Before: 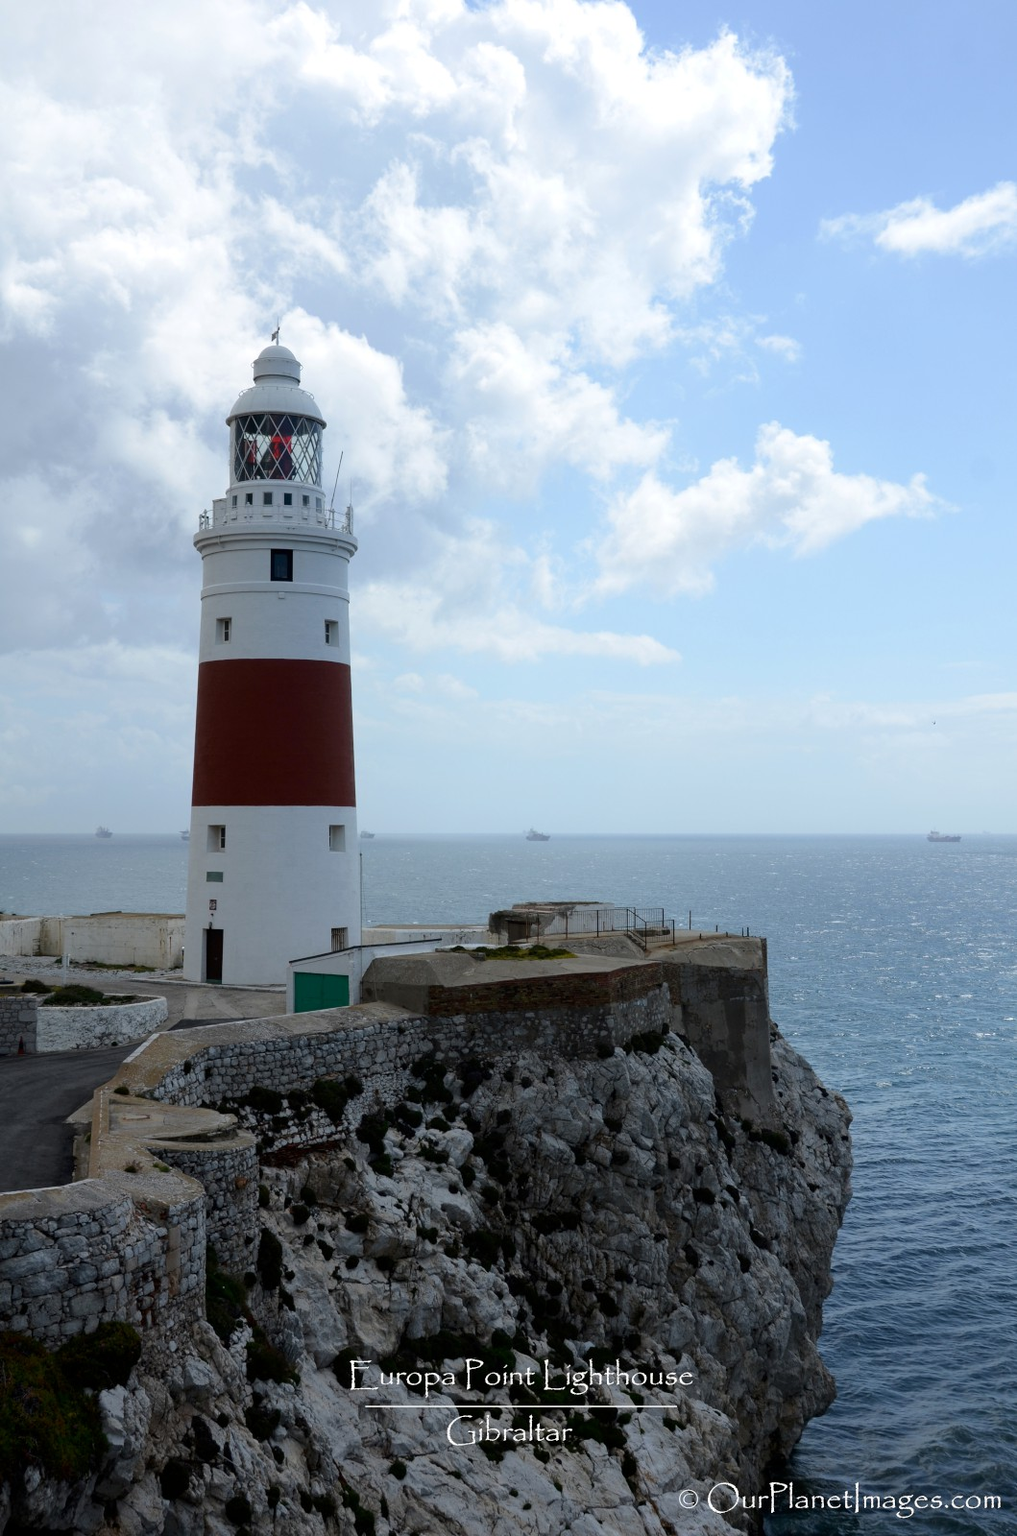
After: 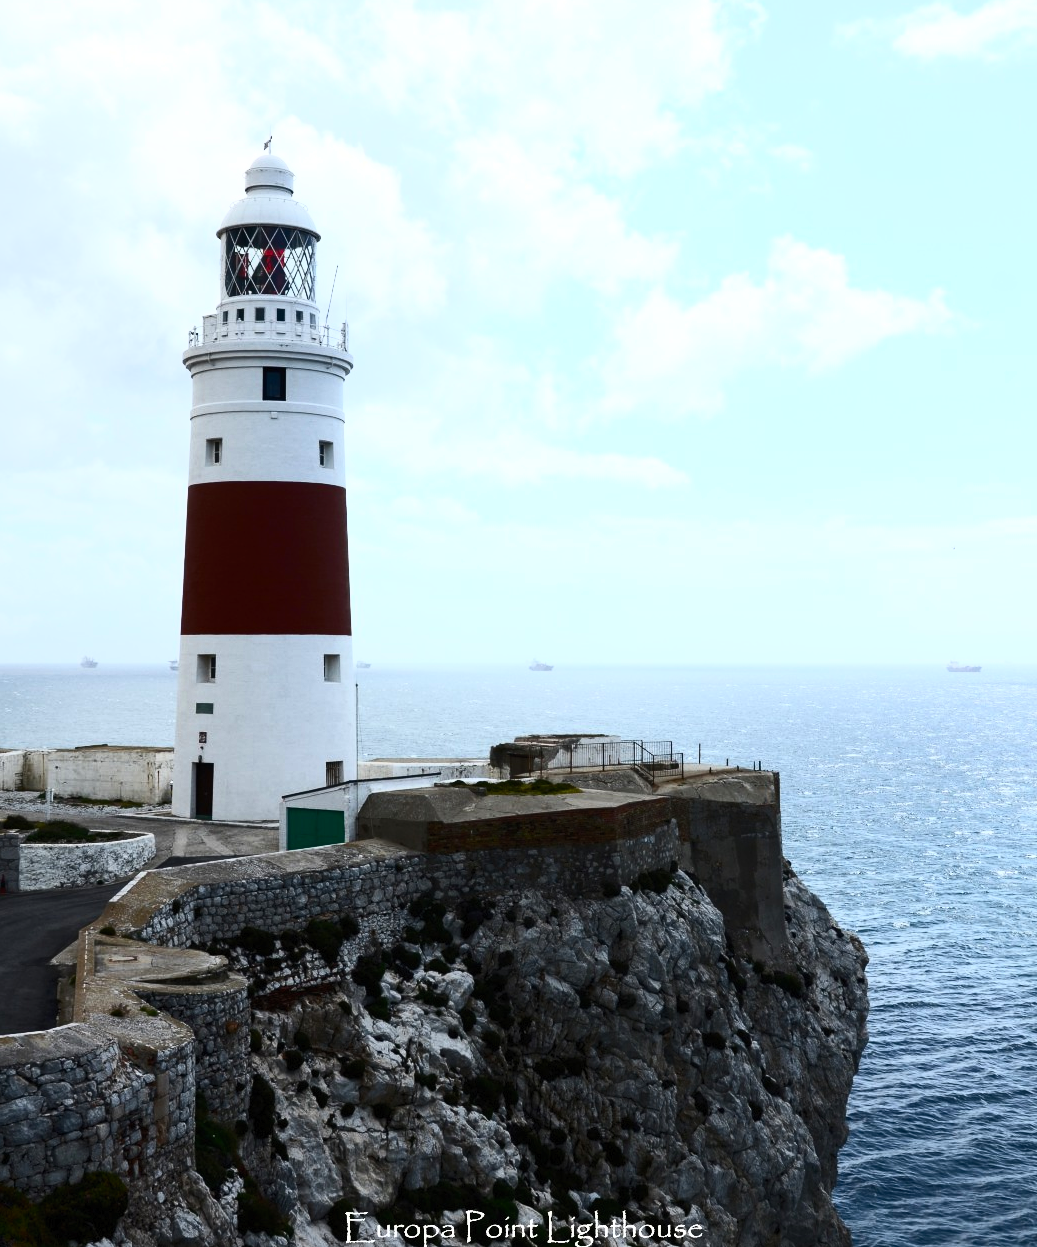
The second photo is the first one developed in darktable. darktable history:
contrast brightness saturation: contrast 0.62, brightness 0.34, saturation 0.14
crop and rotate: left 1.814%, top 12.818%, right 0.25%, bottom 9.225%
